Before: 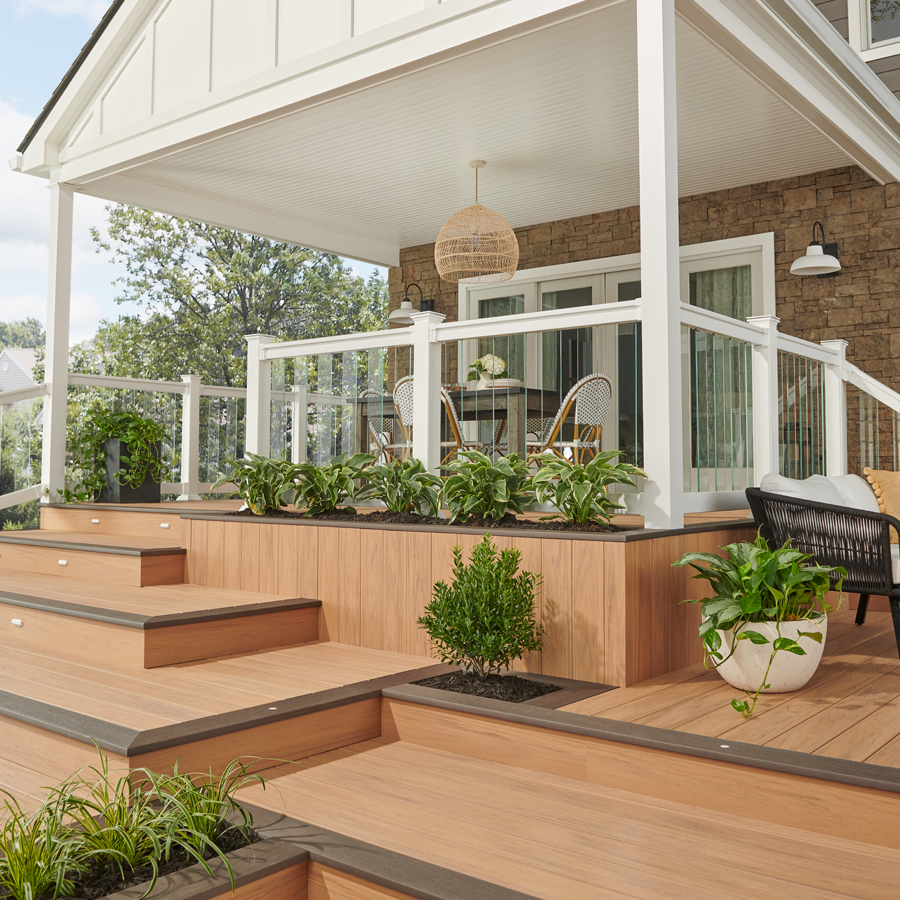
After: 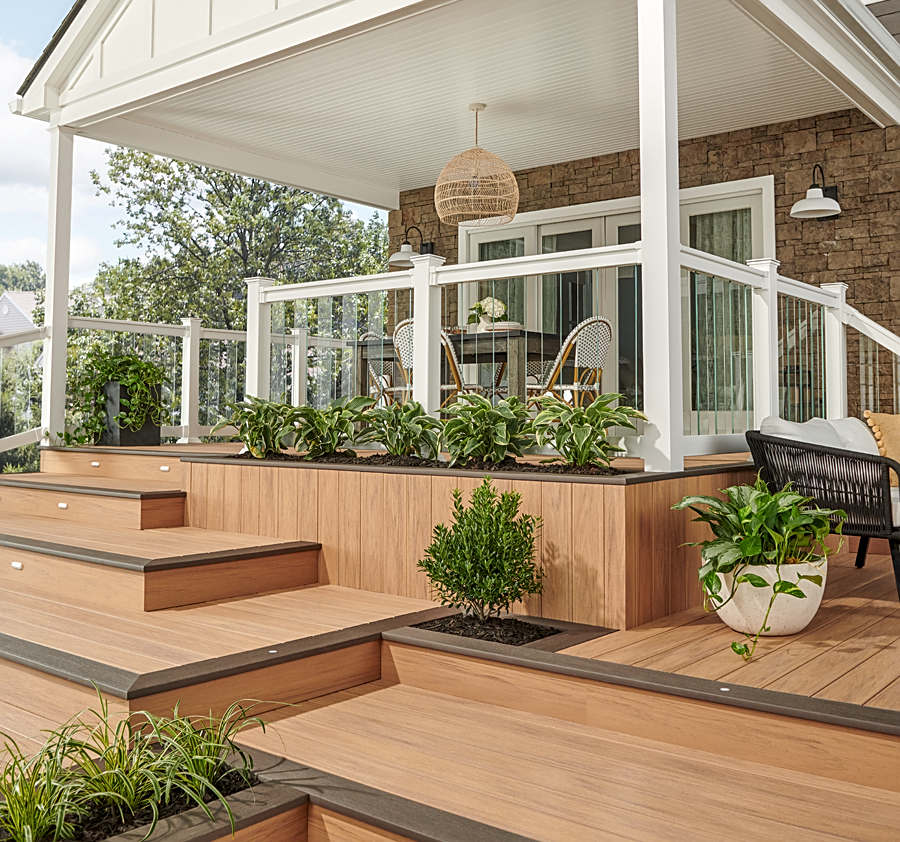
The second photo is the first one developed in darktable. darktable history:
sharpen: on, module defaults
crop and rotate: top 6.405%
local contrast: detail 130%
